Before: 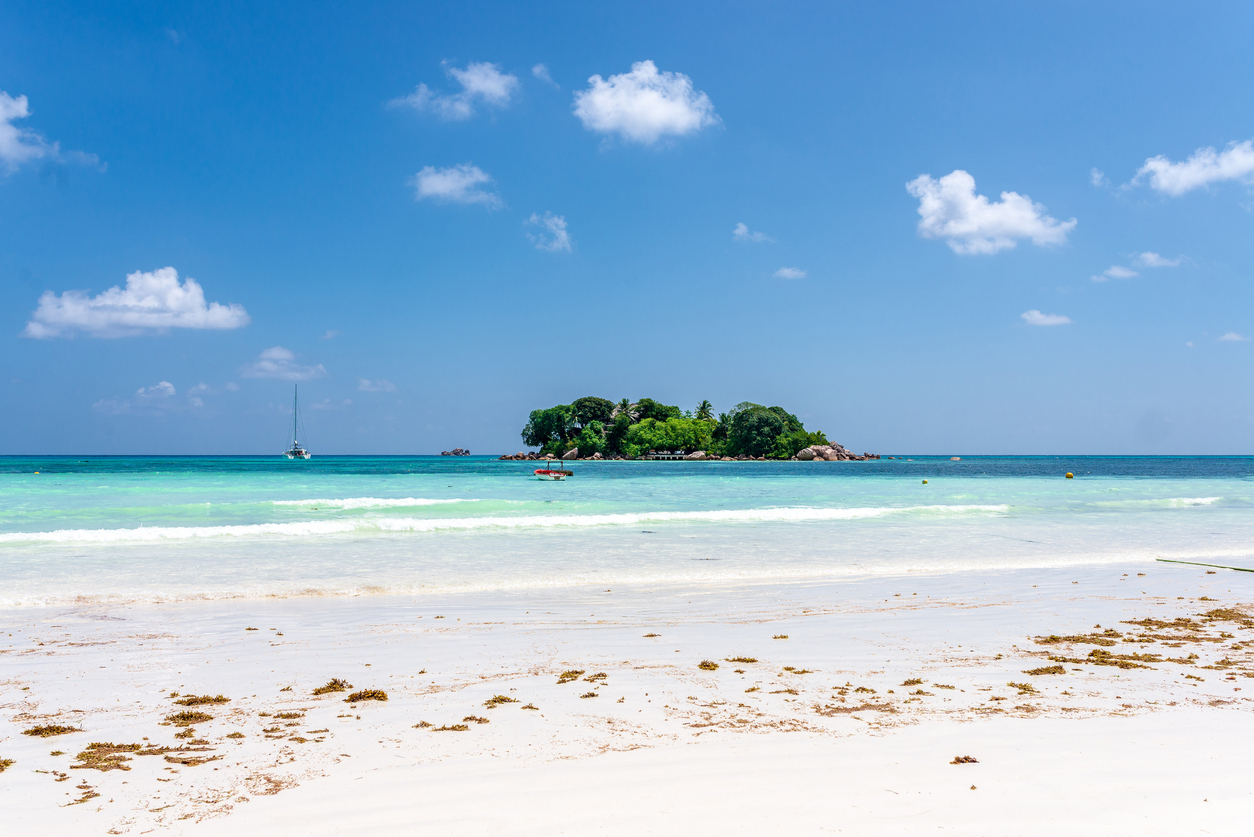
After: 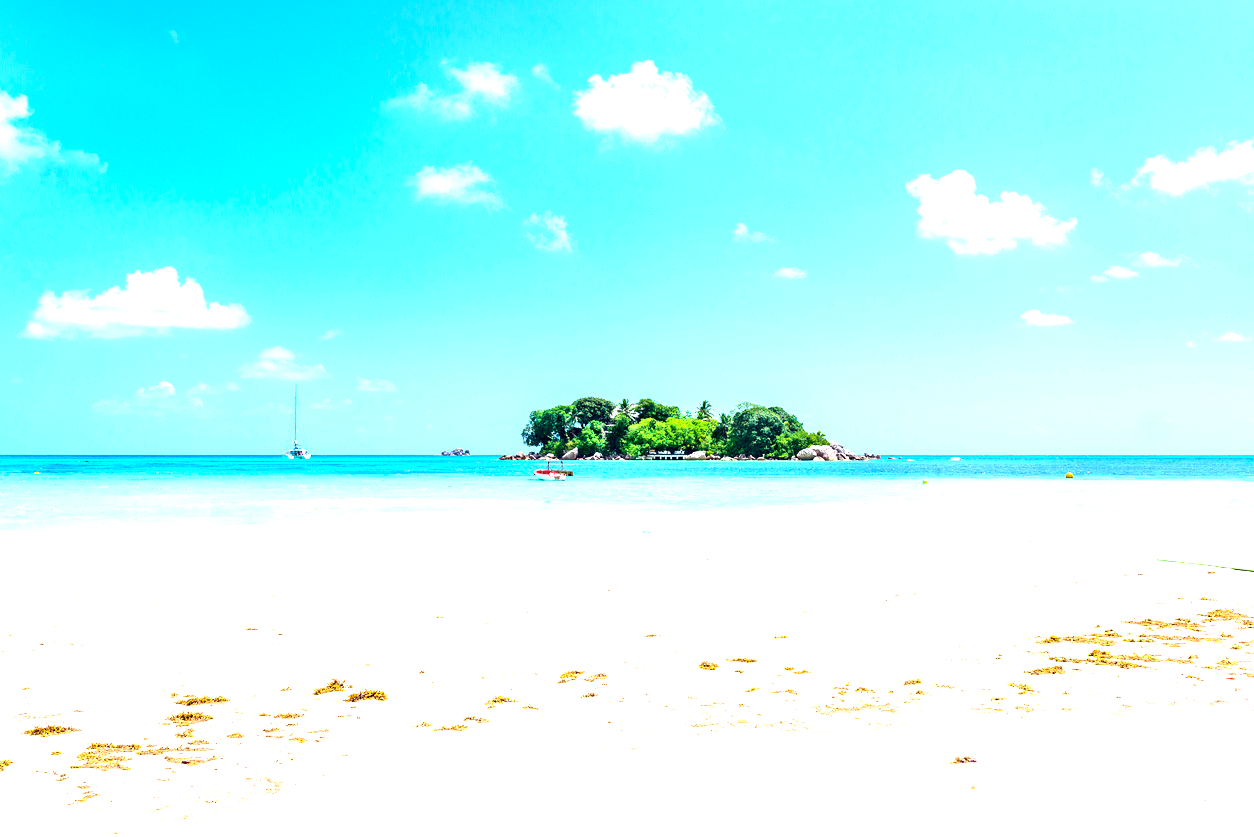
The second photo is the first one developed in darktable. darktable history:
white balance: red 0.925, blue 1.046
exposure: exposure 2 EV, compensate highlight preservation false
contrast brightness saturation: contrast 0.15, brightness -0.01, saturation 0.1
